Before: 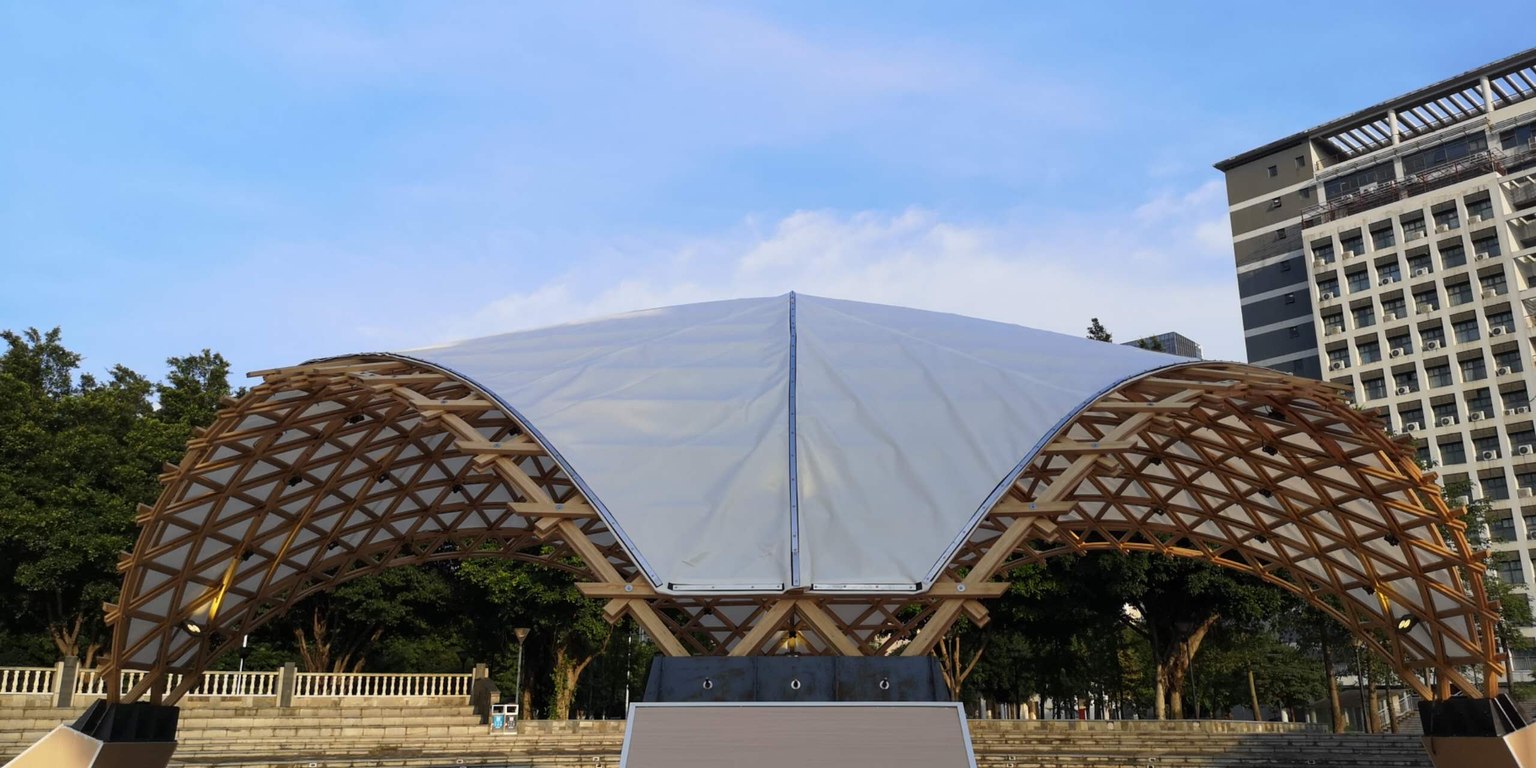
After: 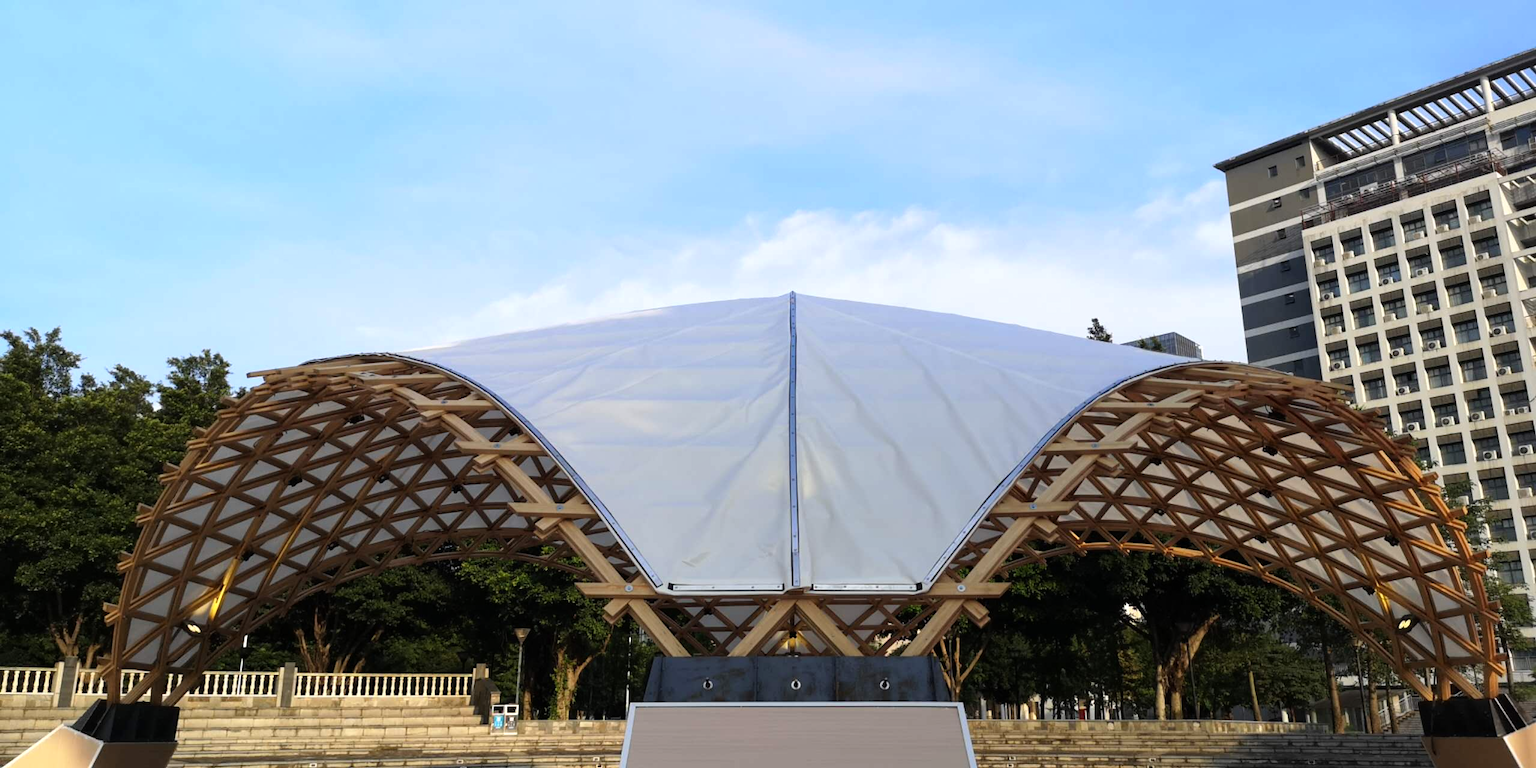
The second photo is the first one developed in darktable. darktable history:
tone equalizer: -8 EV -0.418 EV, -7 EV -0.402 EV, -6 EV -0.345 EV, -5 EV -0.192 EV, -3 EV 0.247 EV, -2 EV 0.35 EV, -1 EV 0.366 EV, +0 EV 0.414 EV
